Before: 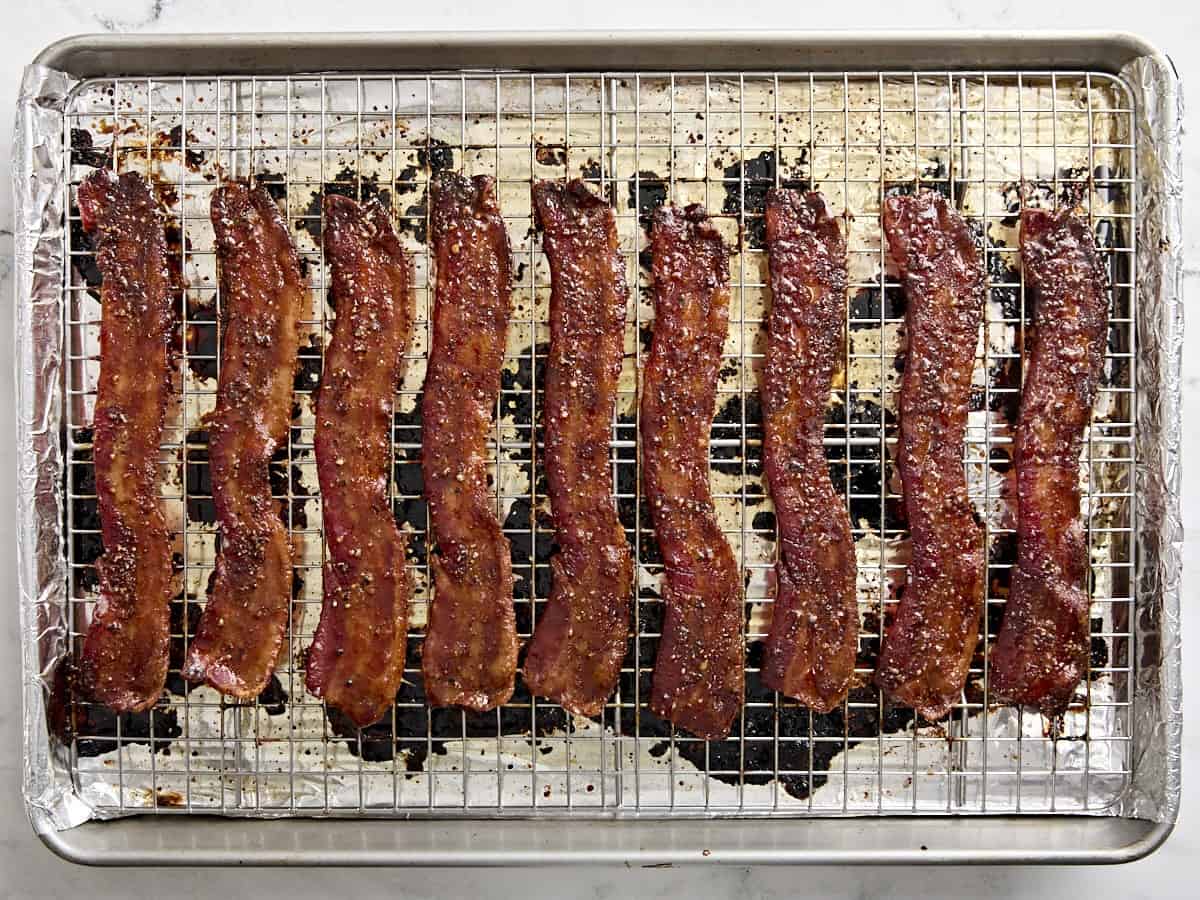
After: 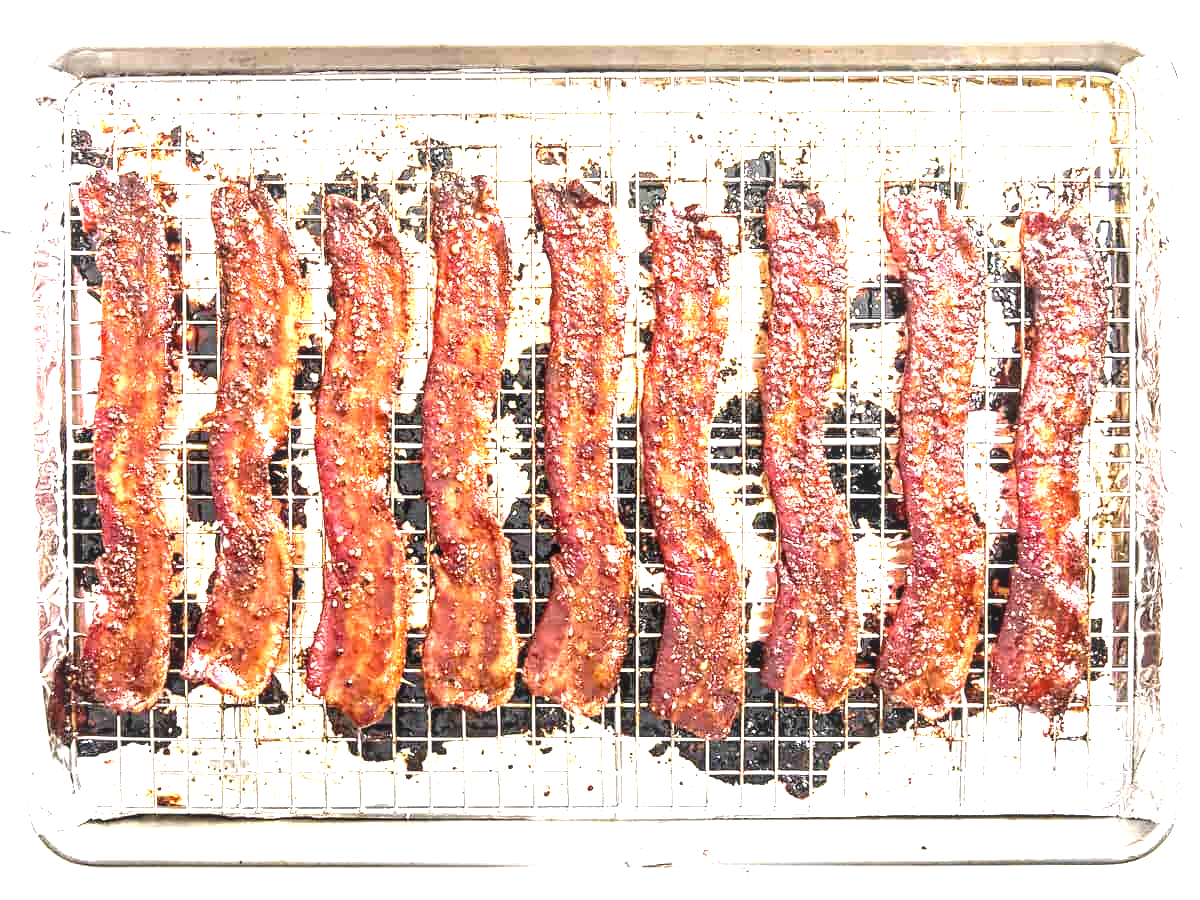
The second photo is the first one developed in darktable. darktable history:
exposure: black level correction 0, exposure 1.917 EV, compensate exposure bias true, compensate highlight preservation false
tone equalizer: -8 EV -0.422 EV, -7 EV -0.396 EV, -6 EV -0.306 EV, -5 EV -0.25 EV, -3 EV 0.233 EV, -2 EV 0.341 EV, -1 EV 0.374 EV, +0 EV 0.435 EV
local contrast: on, module defaults
